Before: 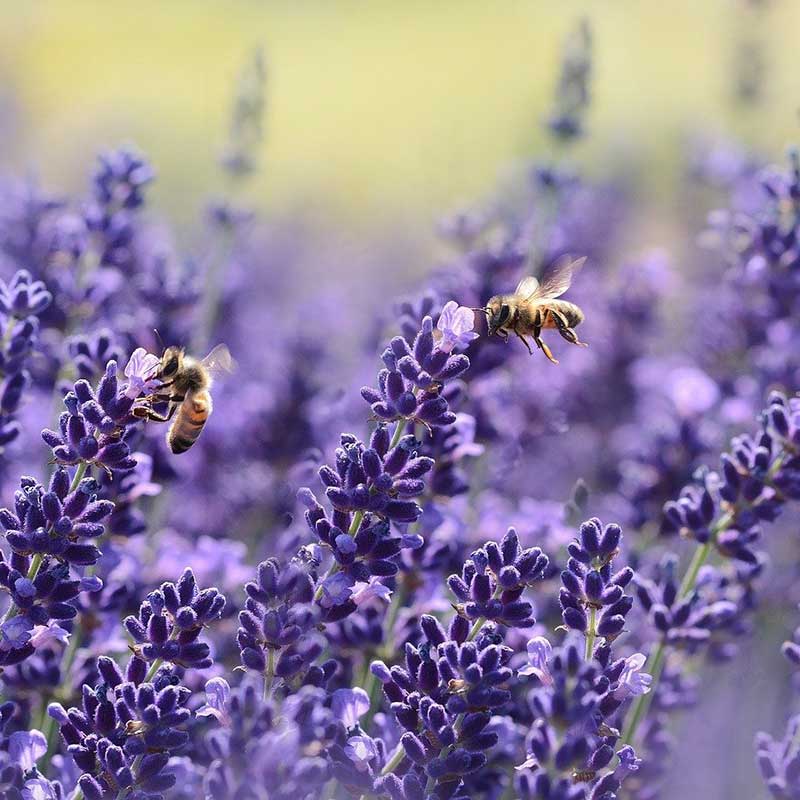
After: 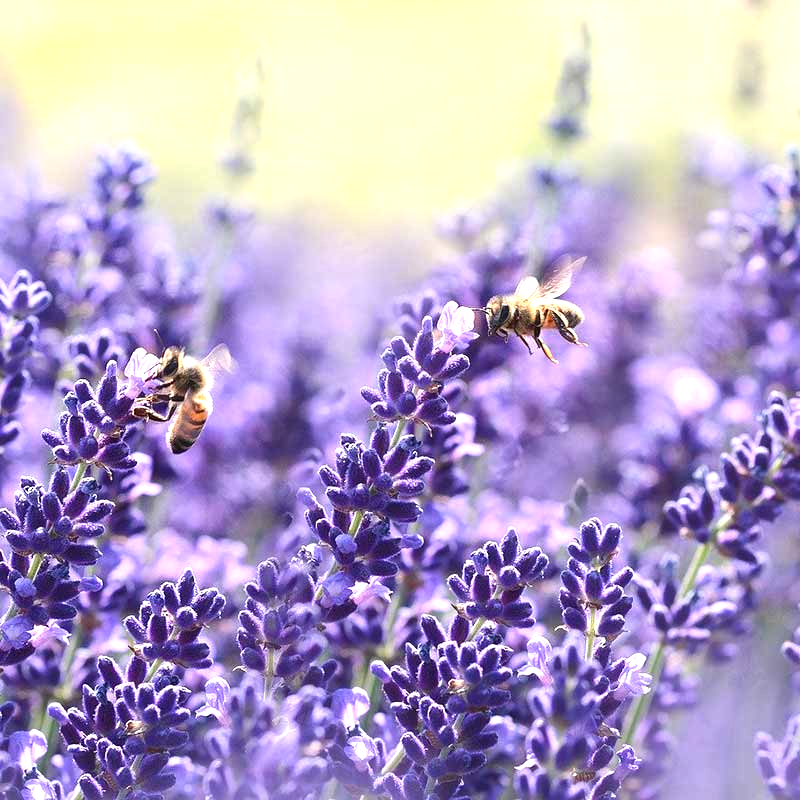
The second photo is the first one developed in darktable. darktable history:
exposure: black level correction -0.001, exposure 0.903 EV, compensate highlight preservation false
